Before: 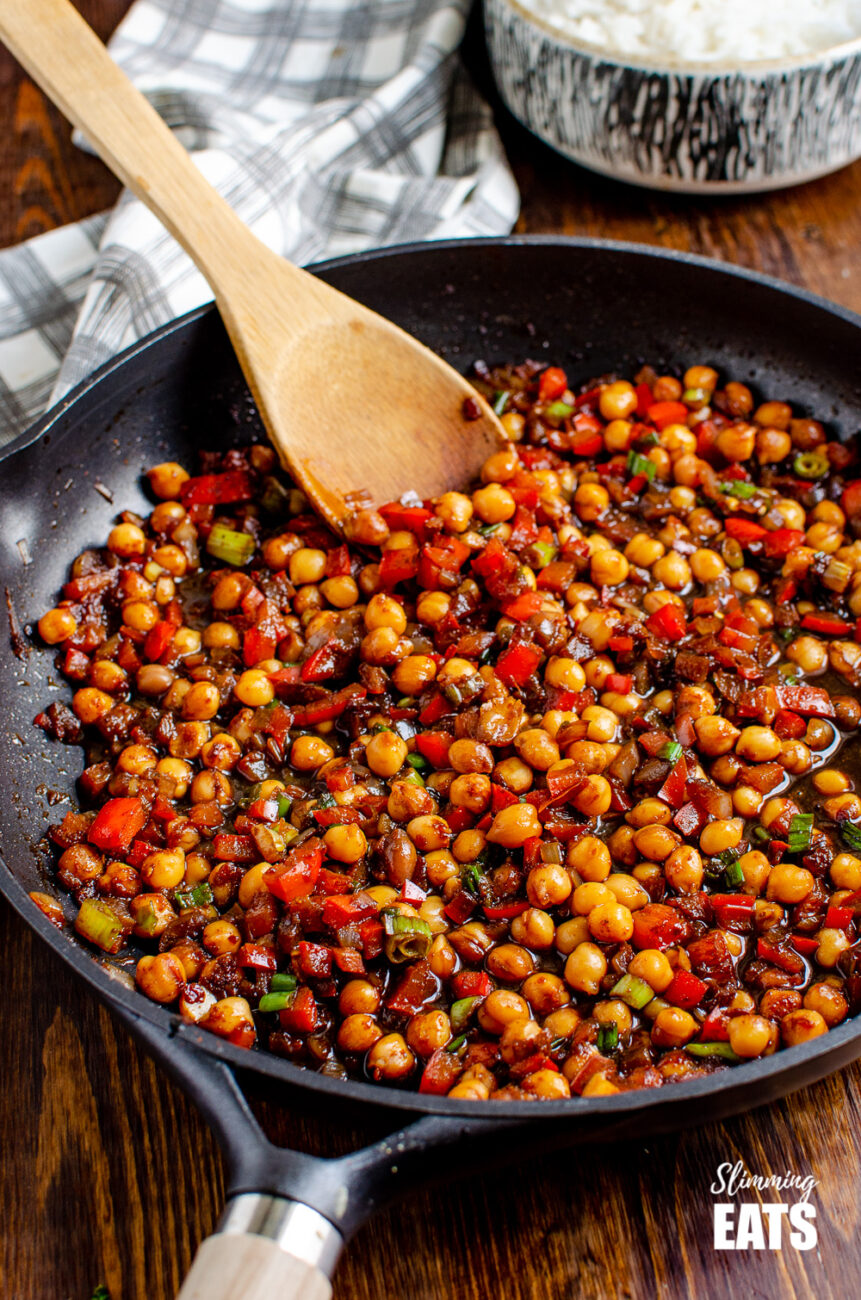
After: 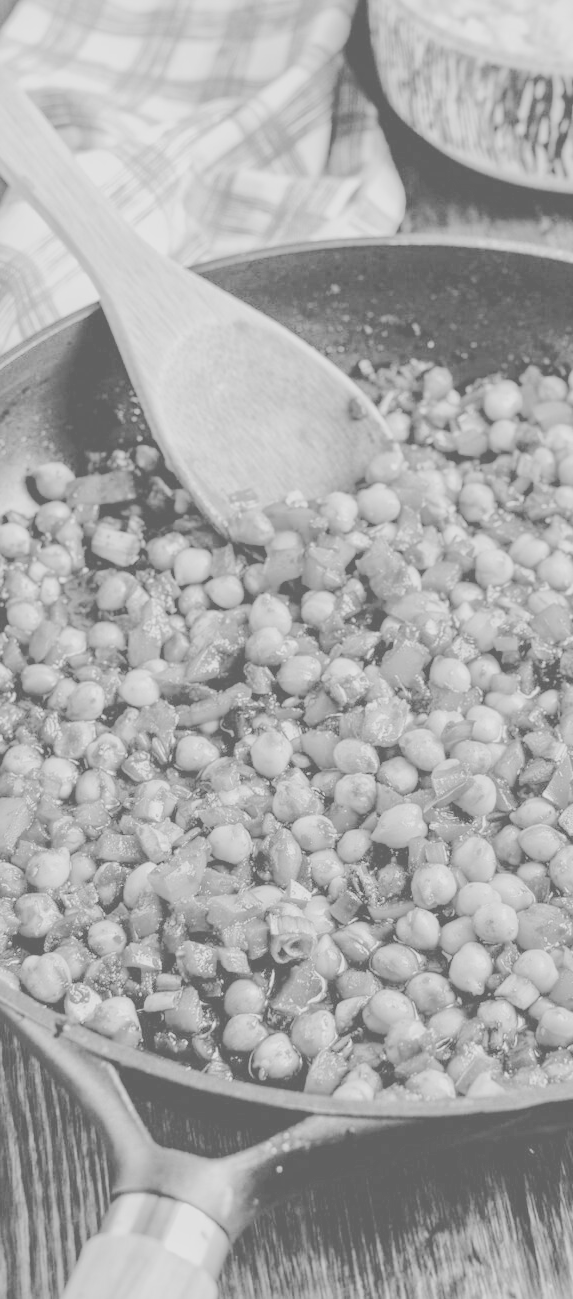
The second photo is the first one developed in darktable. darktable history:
crop and rotate: left 13.409%, right 19.924%
levels: levels [0, 0.43, 0.984]
tone equalizer: -7 EV 0.15 EV, -6 EV 0.6 EV, -5 EV 1.15 EV, -4 EV 1.33 EV, -3 EV 1.15 EV, -2 EV 0.6 EV, -1 EV 0.15 EV, mask exposure compensation -0.5 EV
color balance rgb: perceptual saturation grading › global saturation 35%, perceptual saturation grading › highlights -30%, perceptual saturation grading › shadows 35%, perceptual brilliance grading › global brilliance 3%, perceptual brilliance grading › highlights -3%, perceptual brilliance grading › shadows 3%
global tonemap: drago (1, 100), detail 1
colorize: saturation 51%, source mix 50.67%, lightness 50.67%
monochrome: a 26.22, b 42.67, size 0.8
